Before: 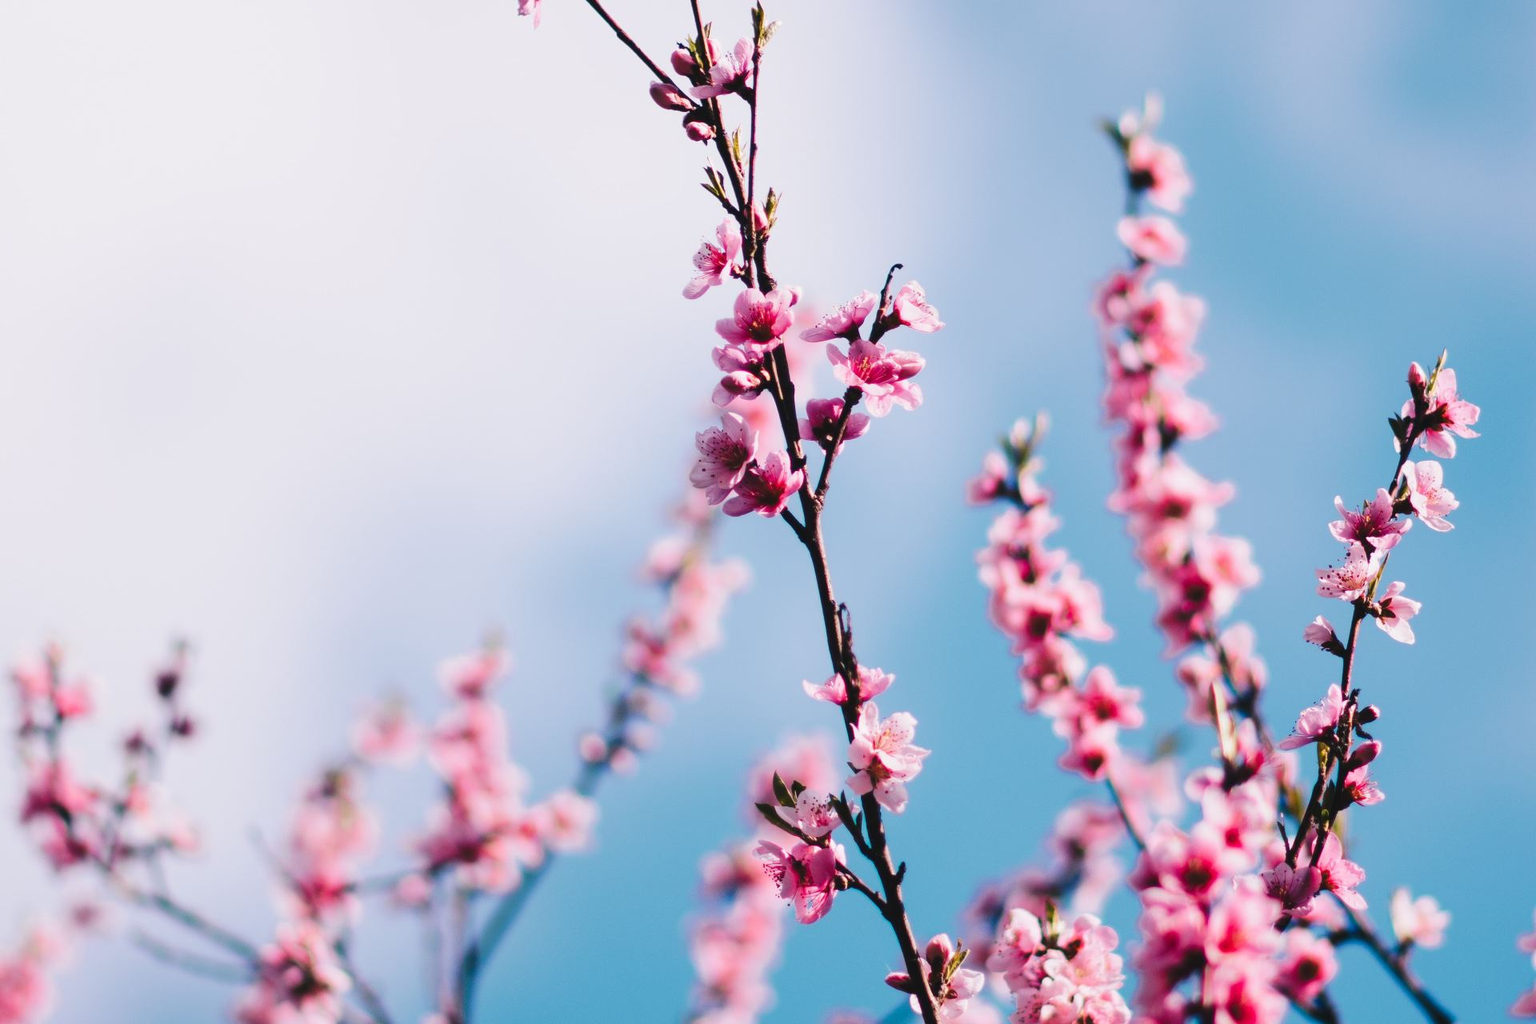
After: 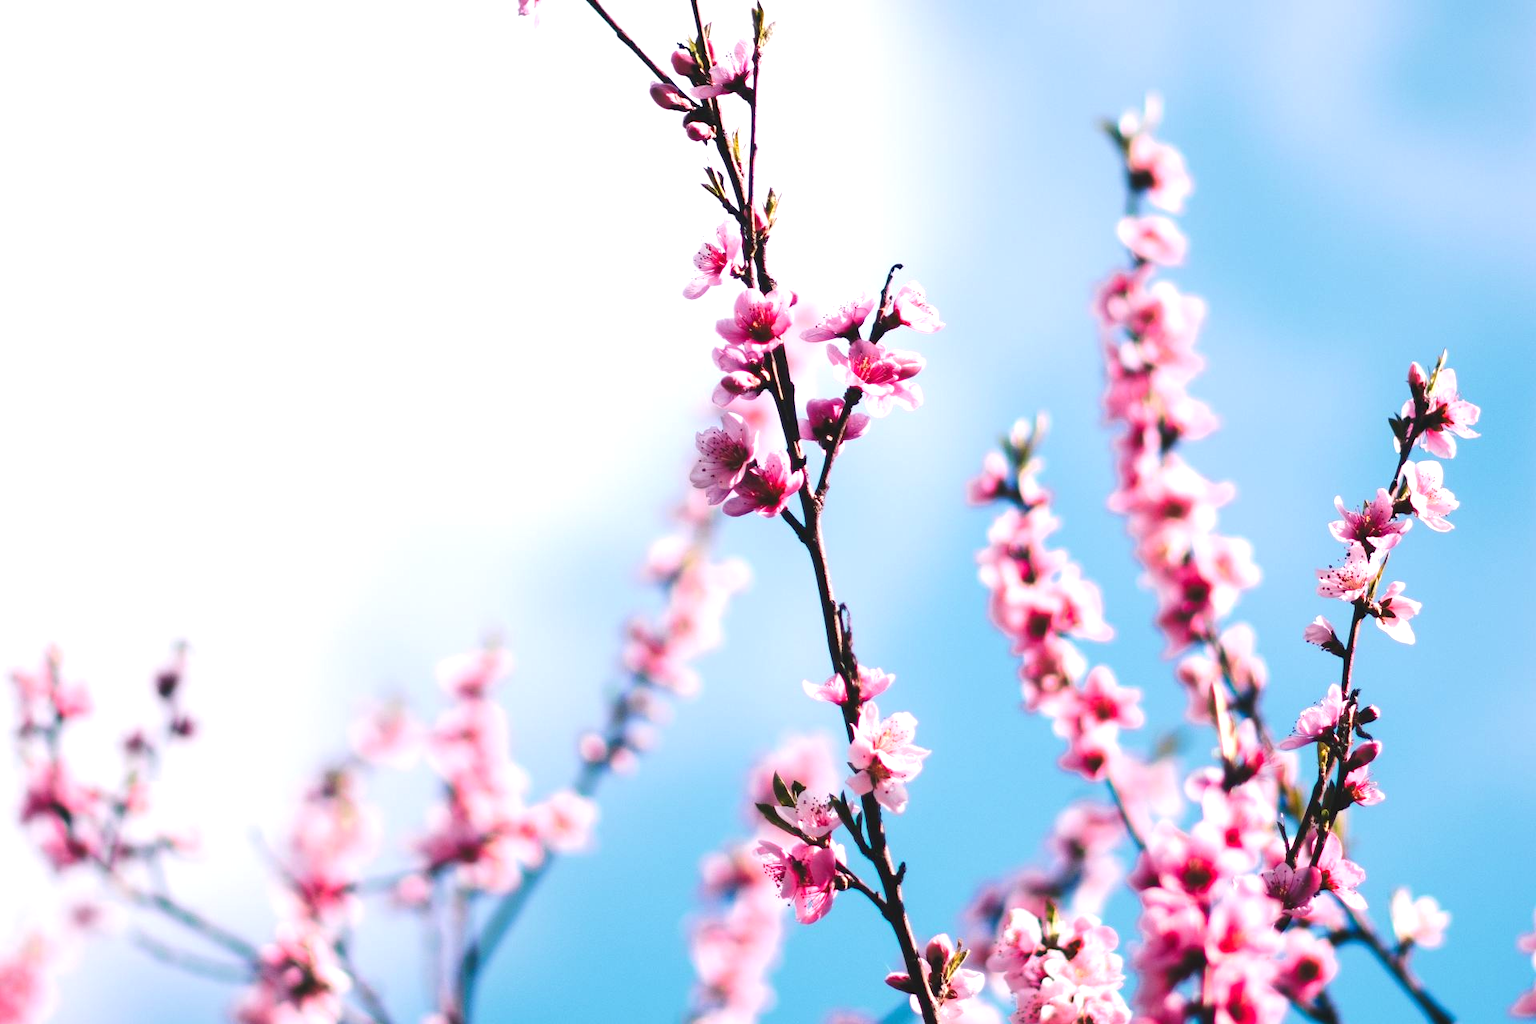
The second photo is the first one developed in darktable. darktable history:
exposure: black level correction 0, exposure 0.596 EV, compensate highlight preservation false
